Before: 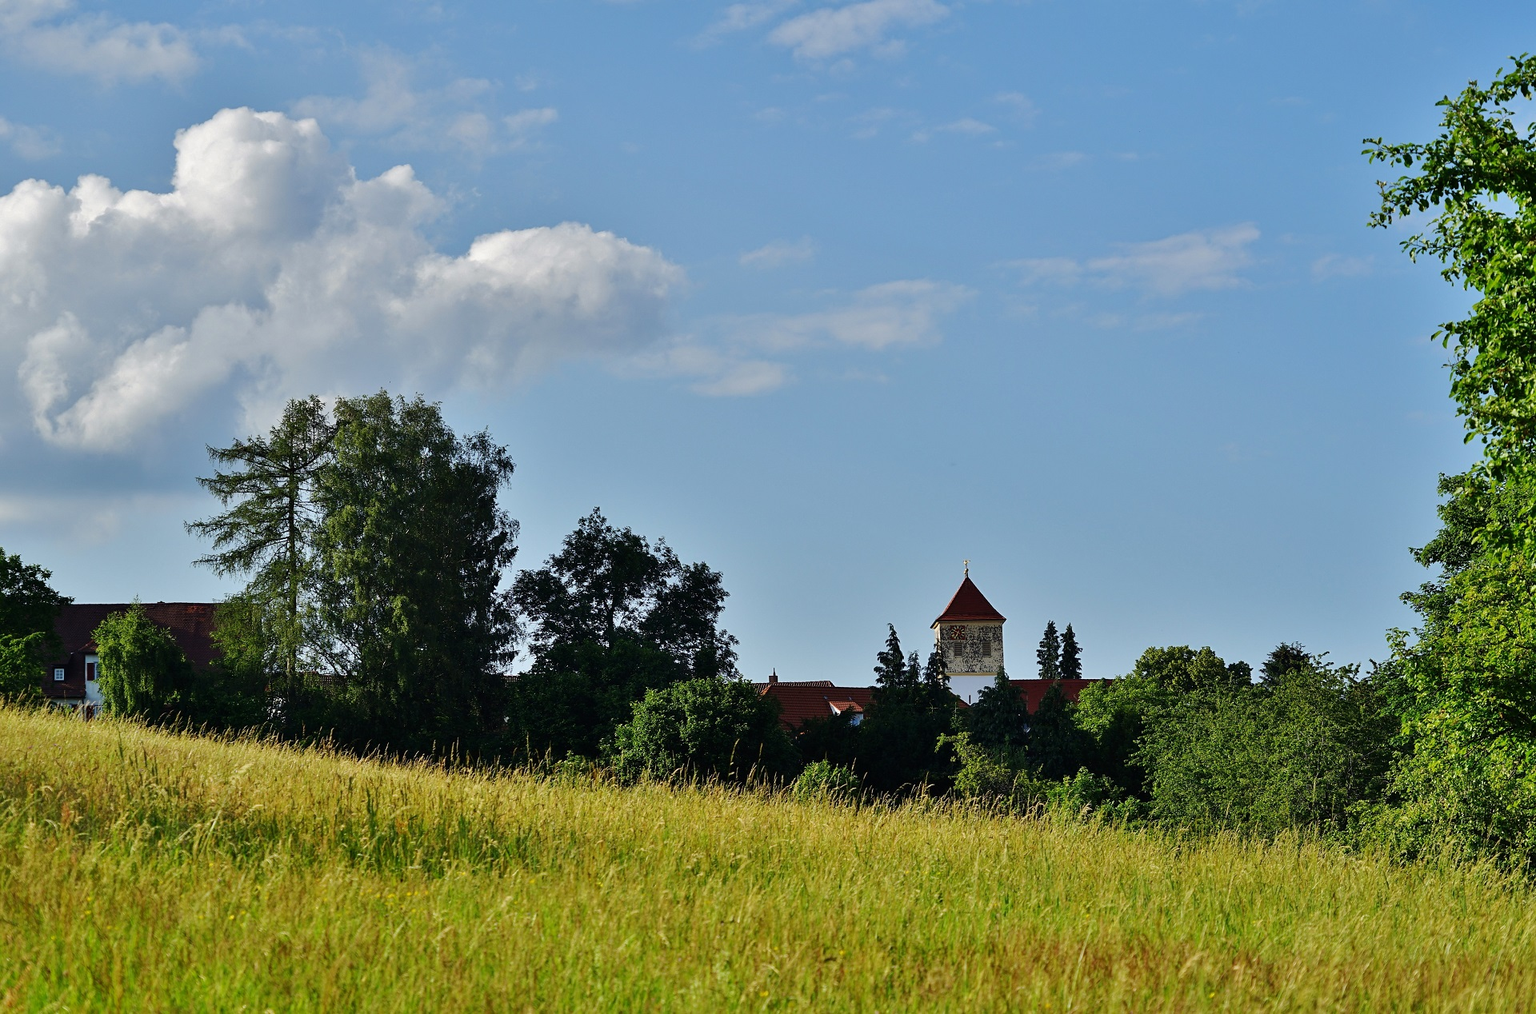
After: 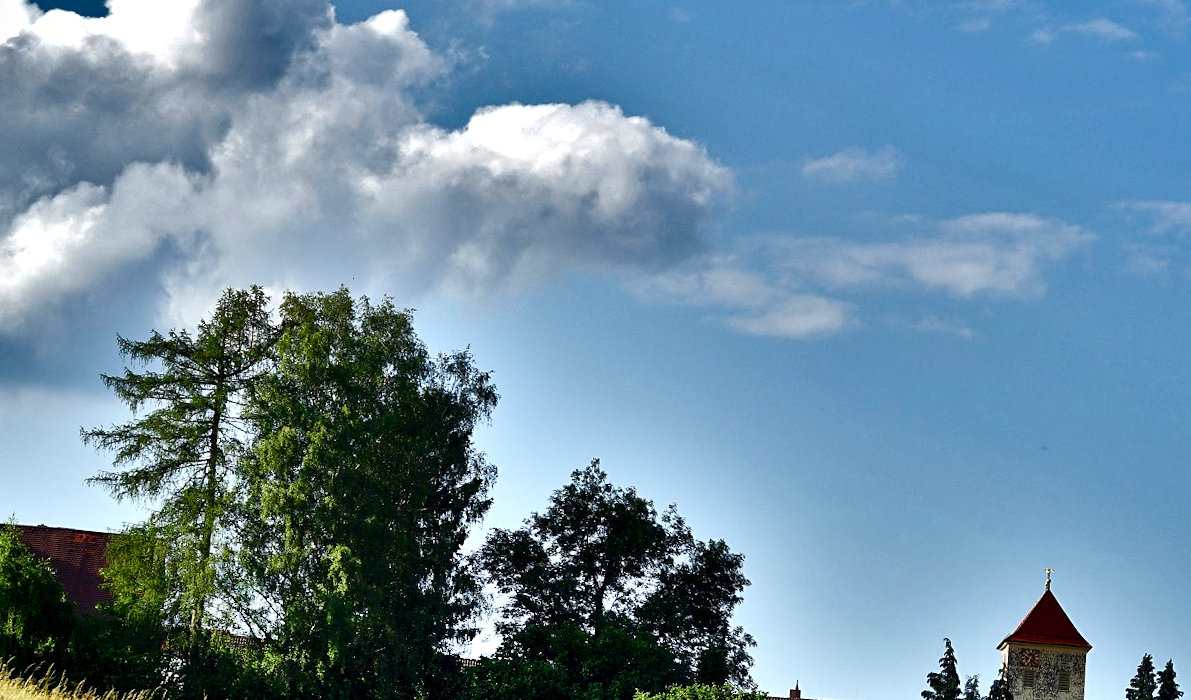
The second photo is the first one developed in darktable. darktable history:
shadows and highlights: shadows 79.09, white point adjustment -9.02, highlights -61.39, soften with gaussian
color balance rgb: global offset › luminance -0.295%, global offset › hue 262.54°, perceptual saturation grading › global saturation 20%, perceptual saturation grading › highlights -50.149%, perceptual saturation grading › shadows 31.202%, global vibrance 20%
exposure: black level correction 0, exposure 0.592 EV, compensate highlight preservation false
crop and rotate: angle -5.45°, left 2.033%, top 7.028%, right 27.271%, bottom 30.051%
tone equalizer: -8 EV -0.443 EV, -7 EV -0.422 EV, -6 EV -0.317 EV, -5 EV -0.209 EV, -3 EV 0.189 EV, -2 EV 0.33 EV, -1 EV 0.37 EV, +0 EV 0.443 EV
